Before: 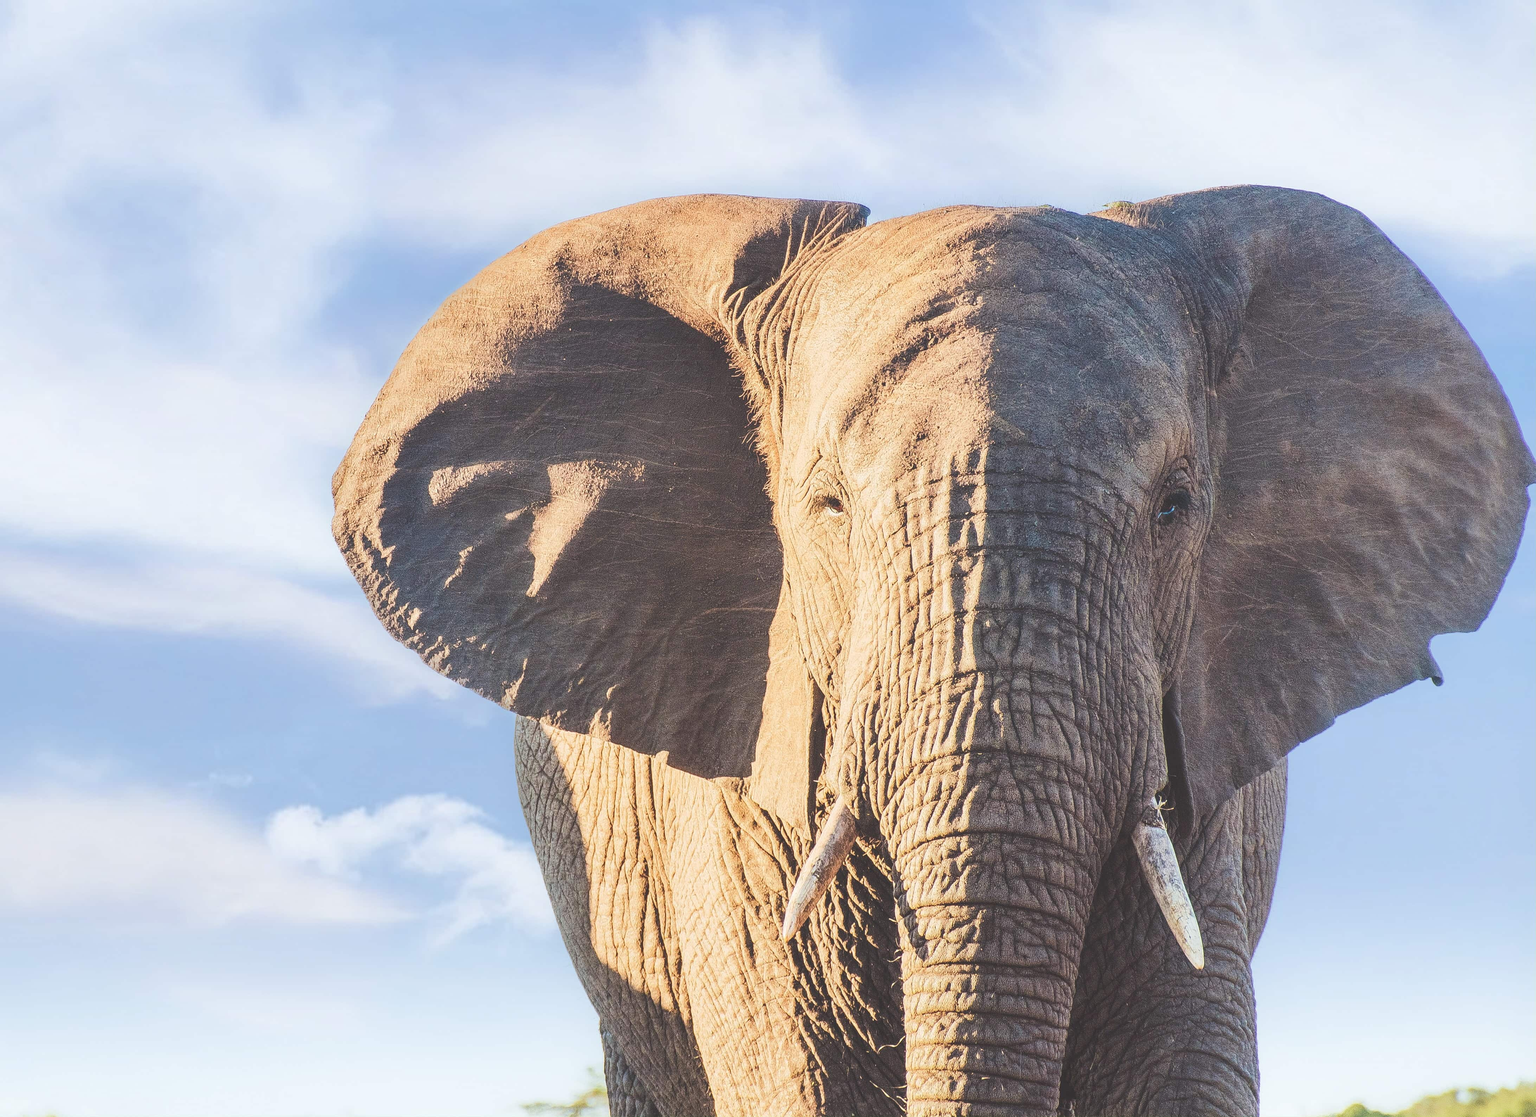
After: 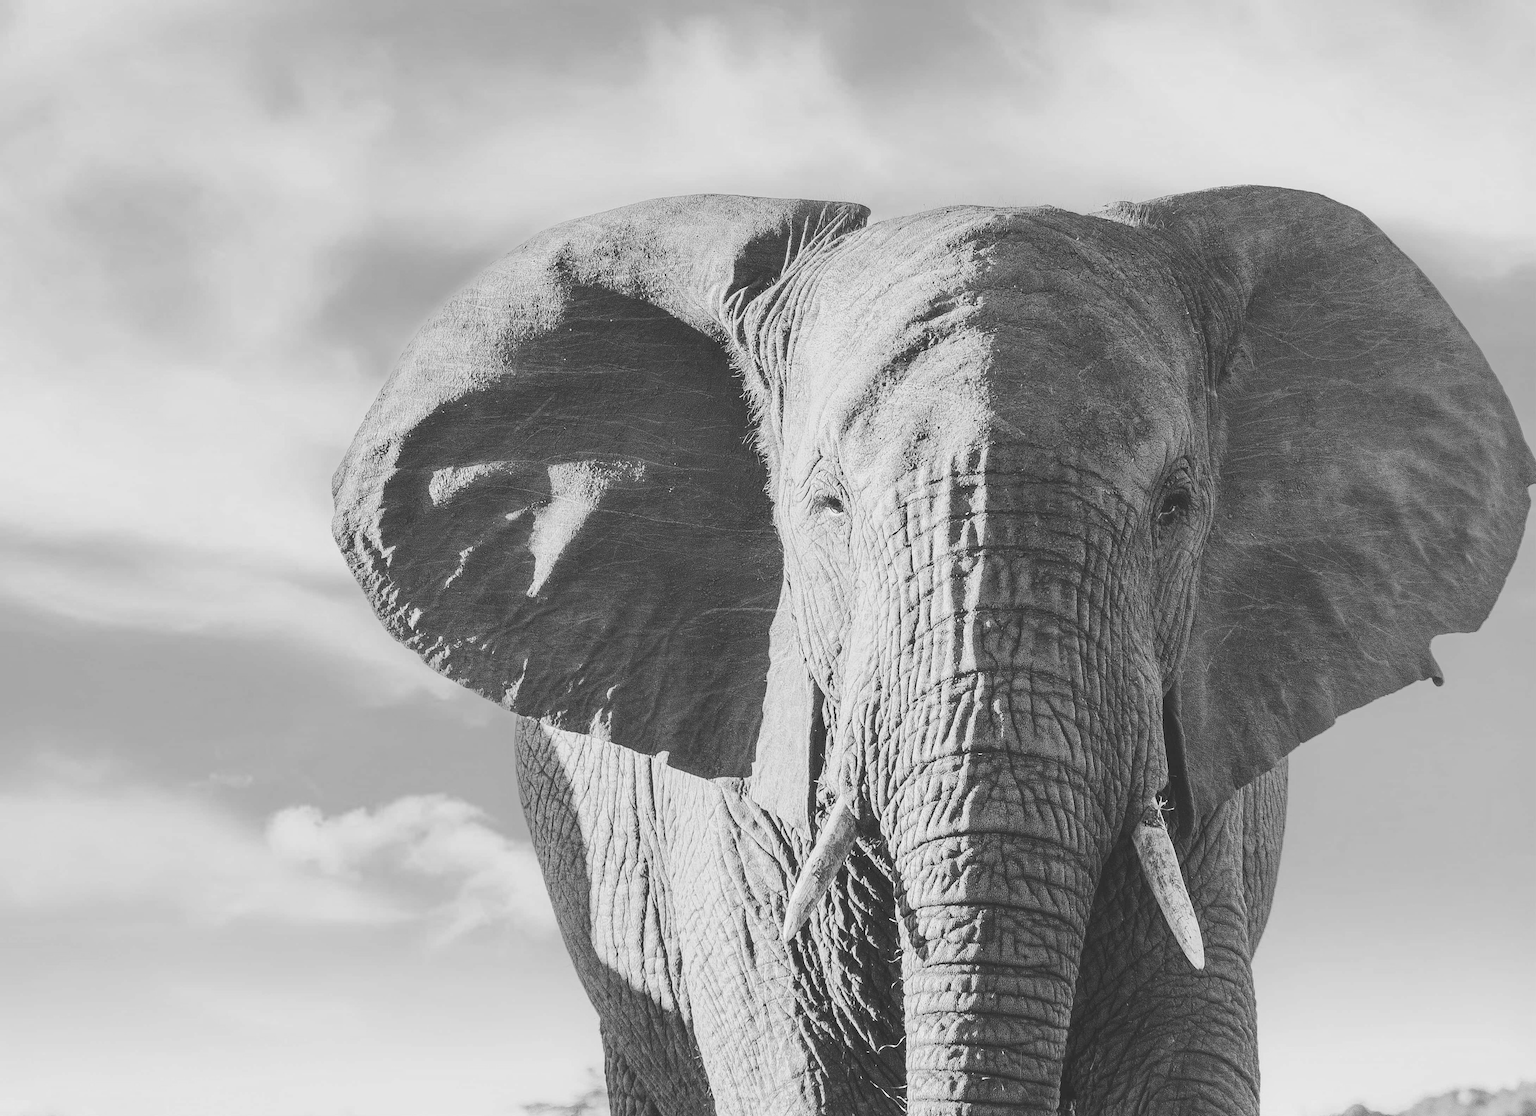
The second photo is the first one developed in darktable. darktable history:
haze removal: on, module defaults
sharpen: radius 5.325, amount 0.312, threshold 26.433
monochrome: a 73.58, b 64.21
